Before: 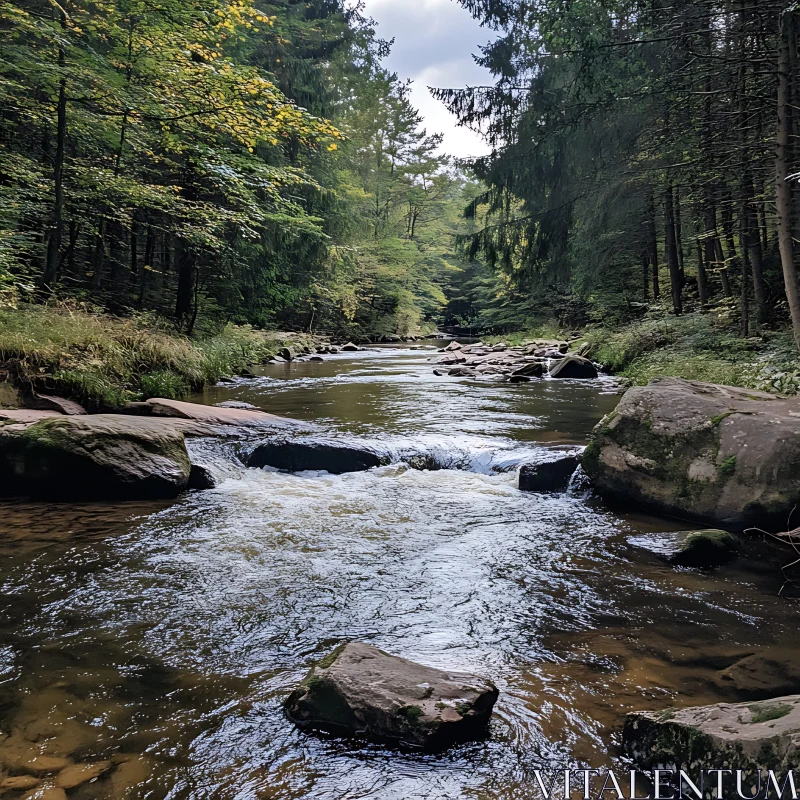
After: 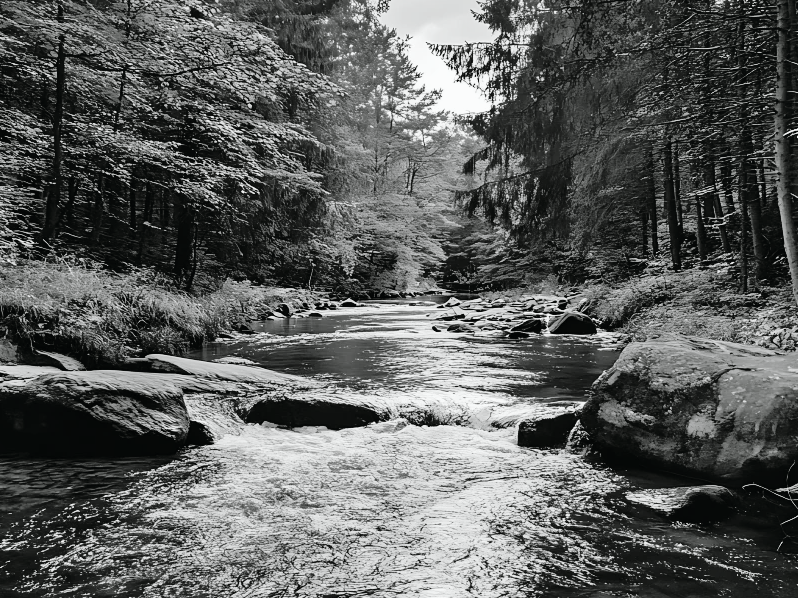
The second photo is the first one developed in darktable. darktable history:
exposure: exposure 0.202 EV, compensate highlight preservation false
shadows and highlights: soften with gaussian
crop: left 0.209%, top 5.502%, bottom 19.745%
tone curve: curves: ch0 [(0, 0.009) (0.105, 0.054) (0.195, 0.132) (0.289, 0.278) (0.384, 0.391) (0.513, 0.53) (0.66, 0.667) (0.895, 0.863) (1, 0.919)]; ch1 [(0, 0) (0.161, 0.092) (0.35, 0.33) (0.403, 0.395) (0.456, 0.469) (0.502, 0.499) (0.519, 0.514) (0.576, 0.584) (0.642, 0.658) (0.701, 0.742) (1, 0.942)]; ch2 [(0, 0) (0.371, 0.362) (0.437, 0.437) (0.501, 0.5) (0.53, 0.528) (0.569, 0.564) (0.619, 0.58) (0.883, 0.752) (1, 0.929)], color space Lab, independent channels, preserve colors none
color calibration: output gray [0.22, 0.42, 0.37, 0], gray › normalize channels true, illuminant custom, x 0.39, y 0.392, temperature 3873.77 K, gamut compression 0.004
color balance rgb: shadows lift › luminance -10.199%, shadows lift › chroma 0.841%, shadows lift › hue 114.19°, perceptual saturation grading › global saturation 34.656%, perceptual saturation grading › highlights -25.095%, perceptual saturation grading › shadows 49.943%, perceptual brilliance grading › global brilliance 2.552%
